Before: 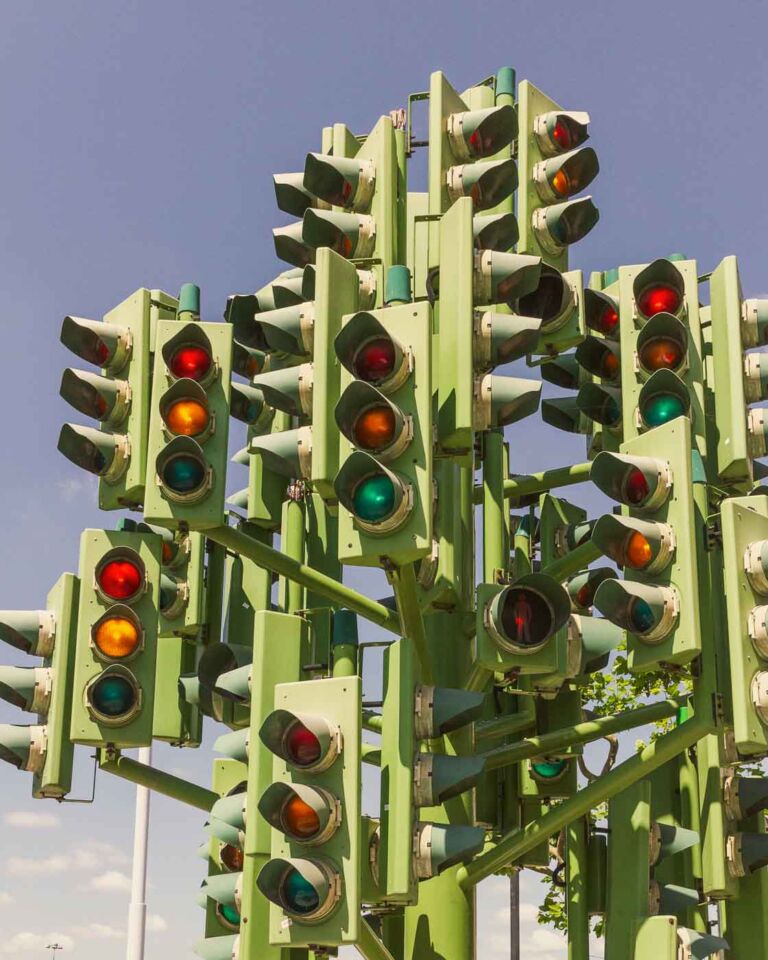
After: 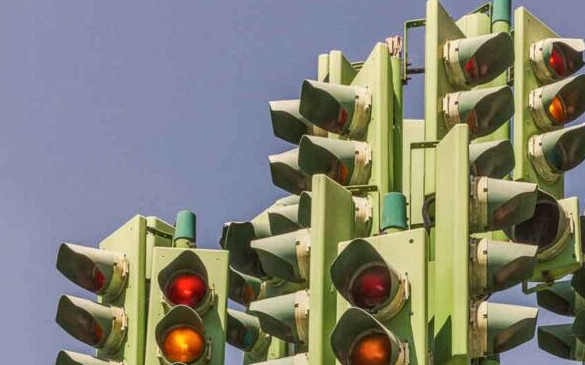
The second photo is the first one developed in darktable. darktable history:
crop: left 0.579%, top 7.627%, right 23.167%, bottom 54.275%
local contrast: highlights 0%, shadows 0%, detail 133%
